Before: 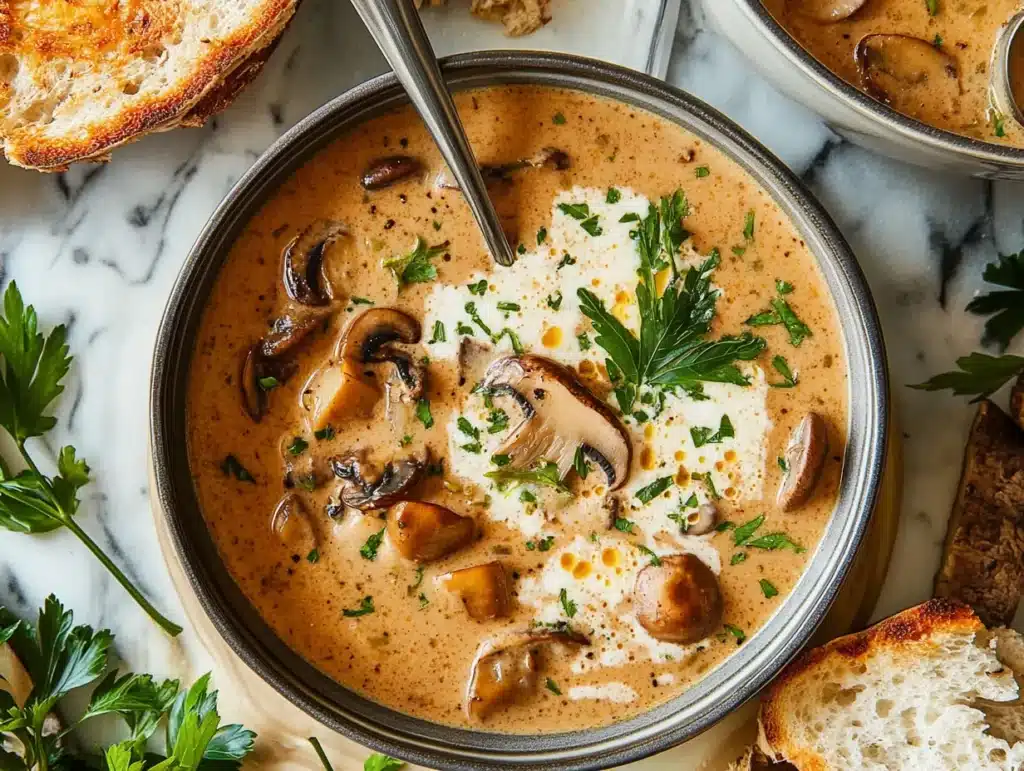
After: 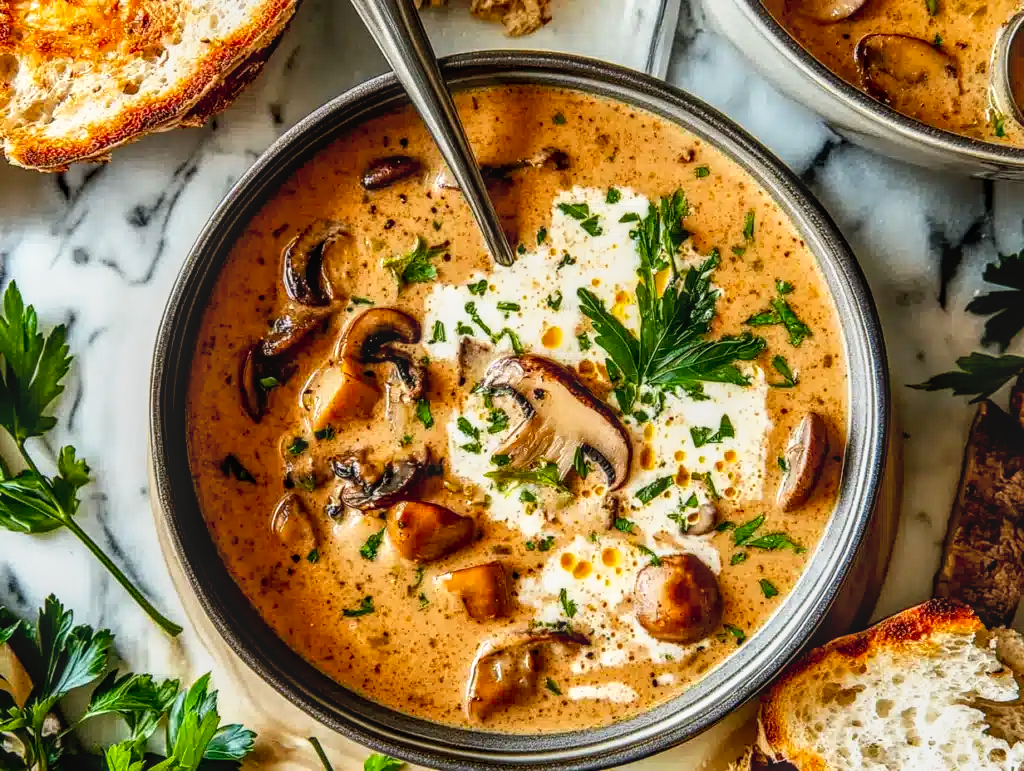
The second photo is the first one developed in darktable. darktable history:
tone curve: curves: ch0 [(0, 0) (0.003, 0) (0.011, 0.001) (0.025, 0.003) (0.044, 0.004) (0.069, 0.007) (0.1, 0.01) (0.136, 0.033) (0.177, 0.082) (0.224, 0.141) (0.277, 0.208) (0.335, 0.282) (0.399, 0.363) (0.468, 0.451) (0.543, 0.545) (0.623, 0.647) (0.709, 0.756) (0.801, 0.87) (0.898, 0.972) (1, 1)], preserve colors none
local contrast: highlights 0%, shadows 0%, detail 133%
